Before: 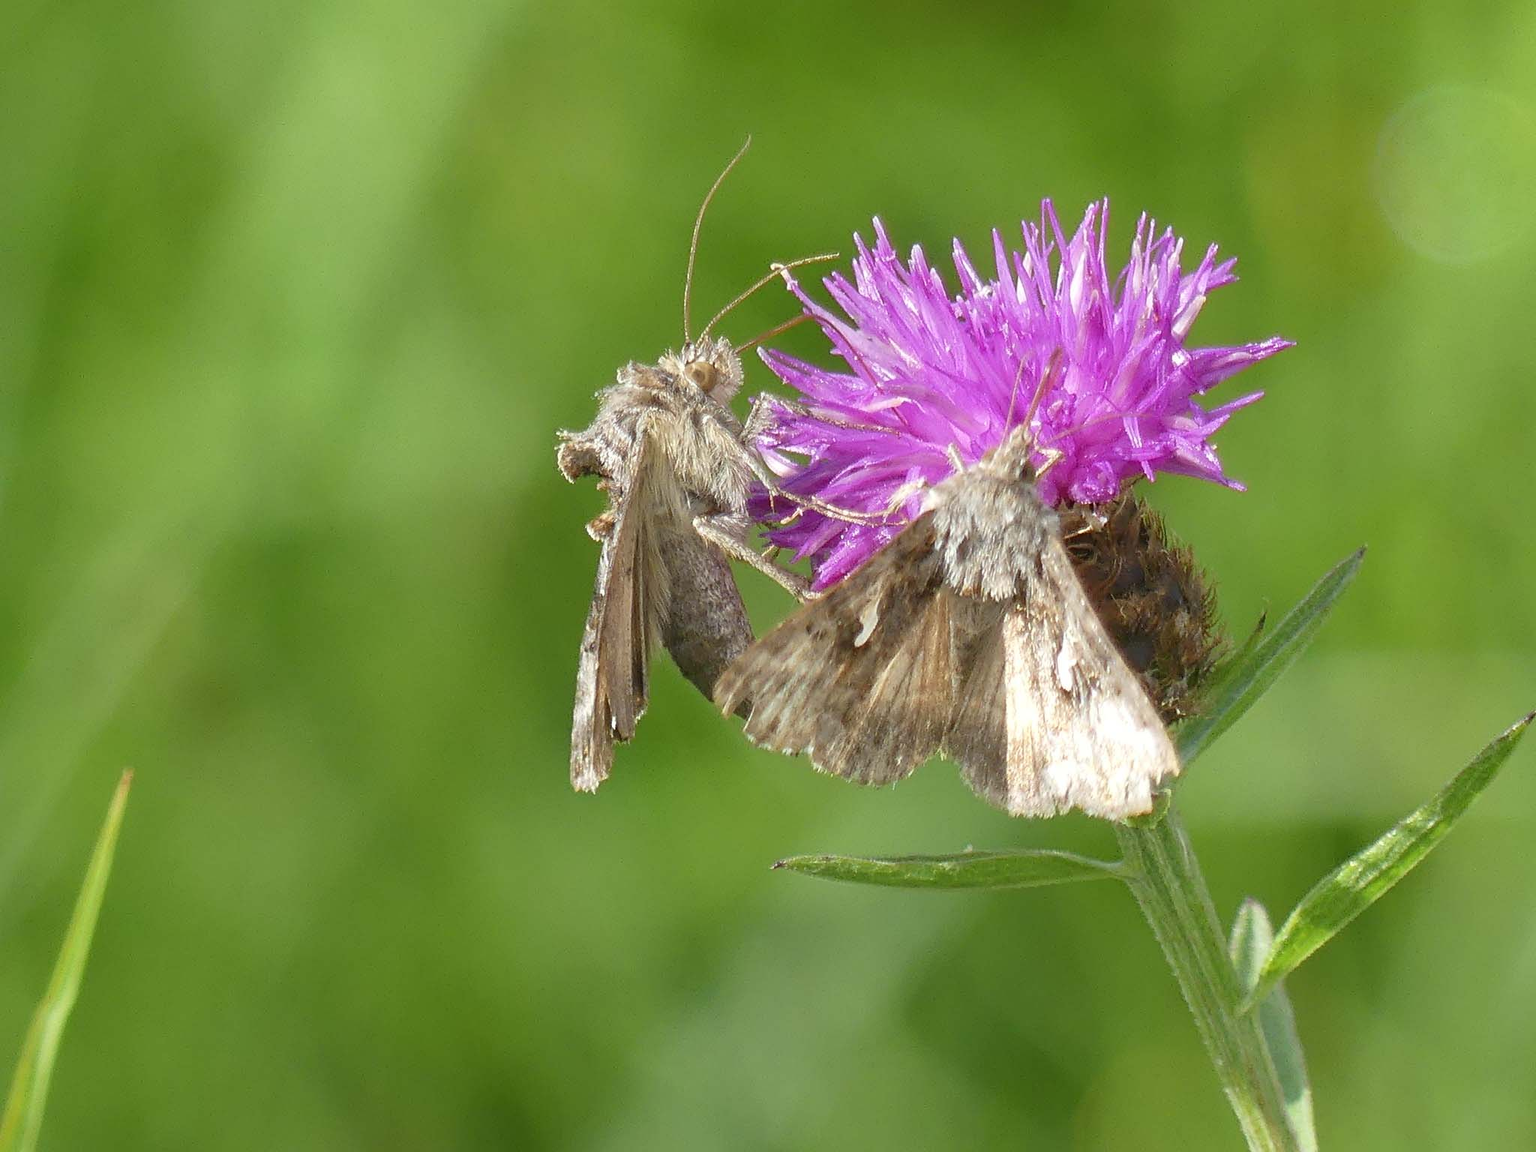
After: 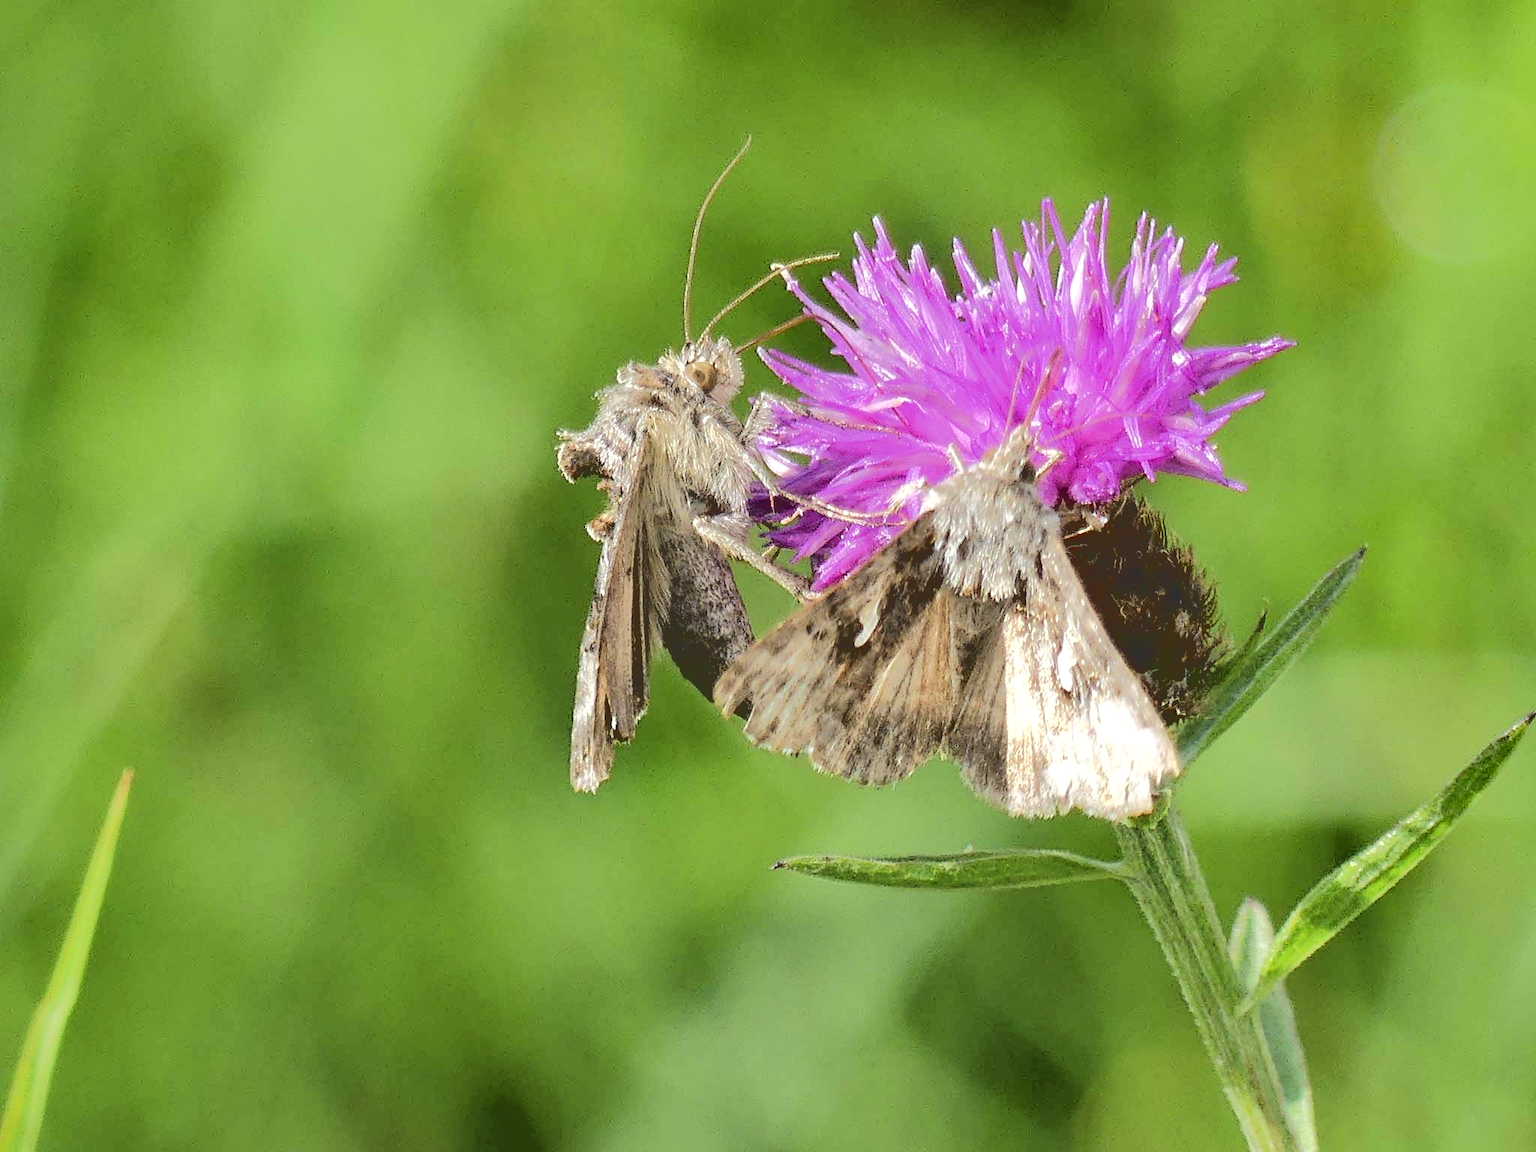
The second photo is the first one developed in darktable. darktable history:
shadows and highlights: shadows 12, white point adjustment 1.2, soften with gaussian
base curve: curves: ch0 [(0.065, 0.026) (0.236, 0.358) (0.53, 0.546) (0.777, 0.841) (0.924, 0.992)], preserve colors average RGB
